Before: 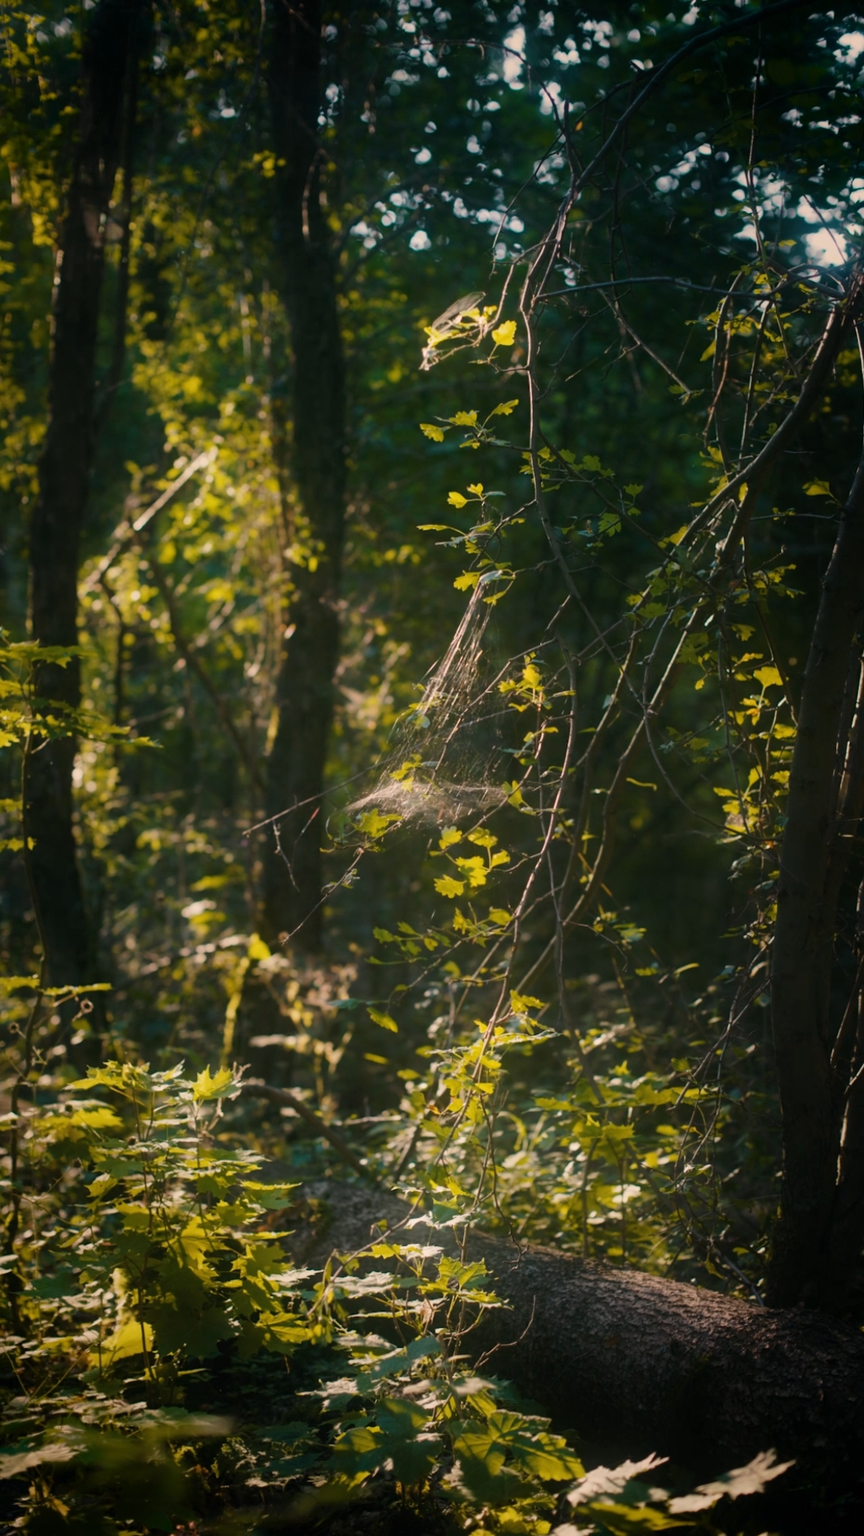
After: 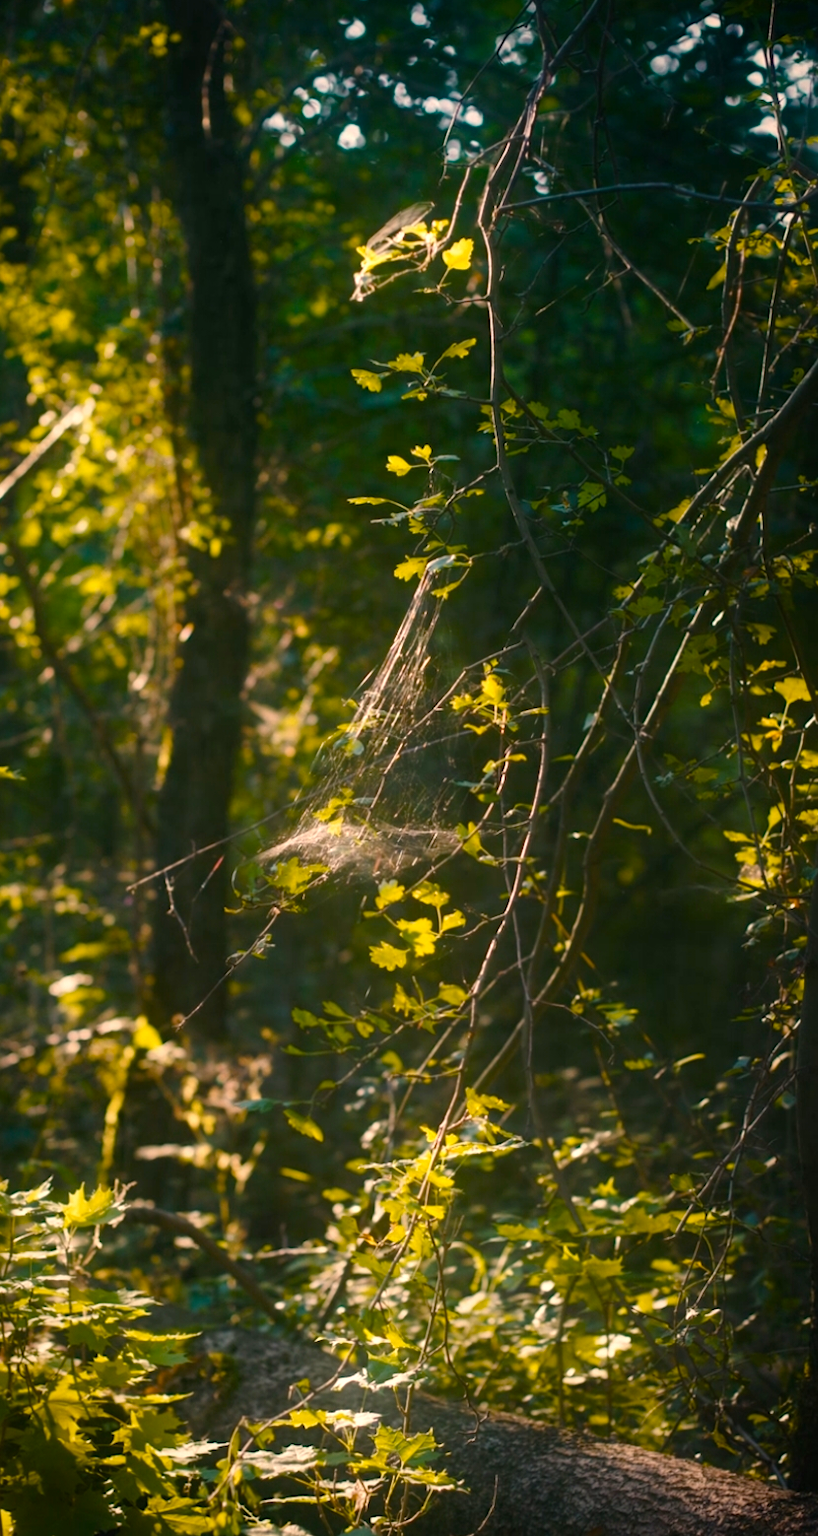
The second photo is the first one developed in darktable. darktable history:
exposure: exposure 0.078 EV, compensate highlight preservation false
color balance rgb: highlights gain › chroma 2.063%, highlights gain › hue 63.96°, perceptual saturation grading › global saturation 20%, perceptual saturation grading › highlights -25.725%, perceptual saturation grading › shadows 24.744%, perceptual brilliance grading › highlights 11.281%, global vibrance 9.959%
crop: left 16.603%, top 8.669%, right 8.593%, bottom 12.481%
